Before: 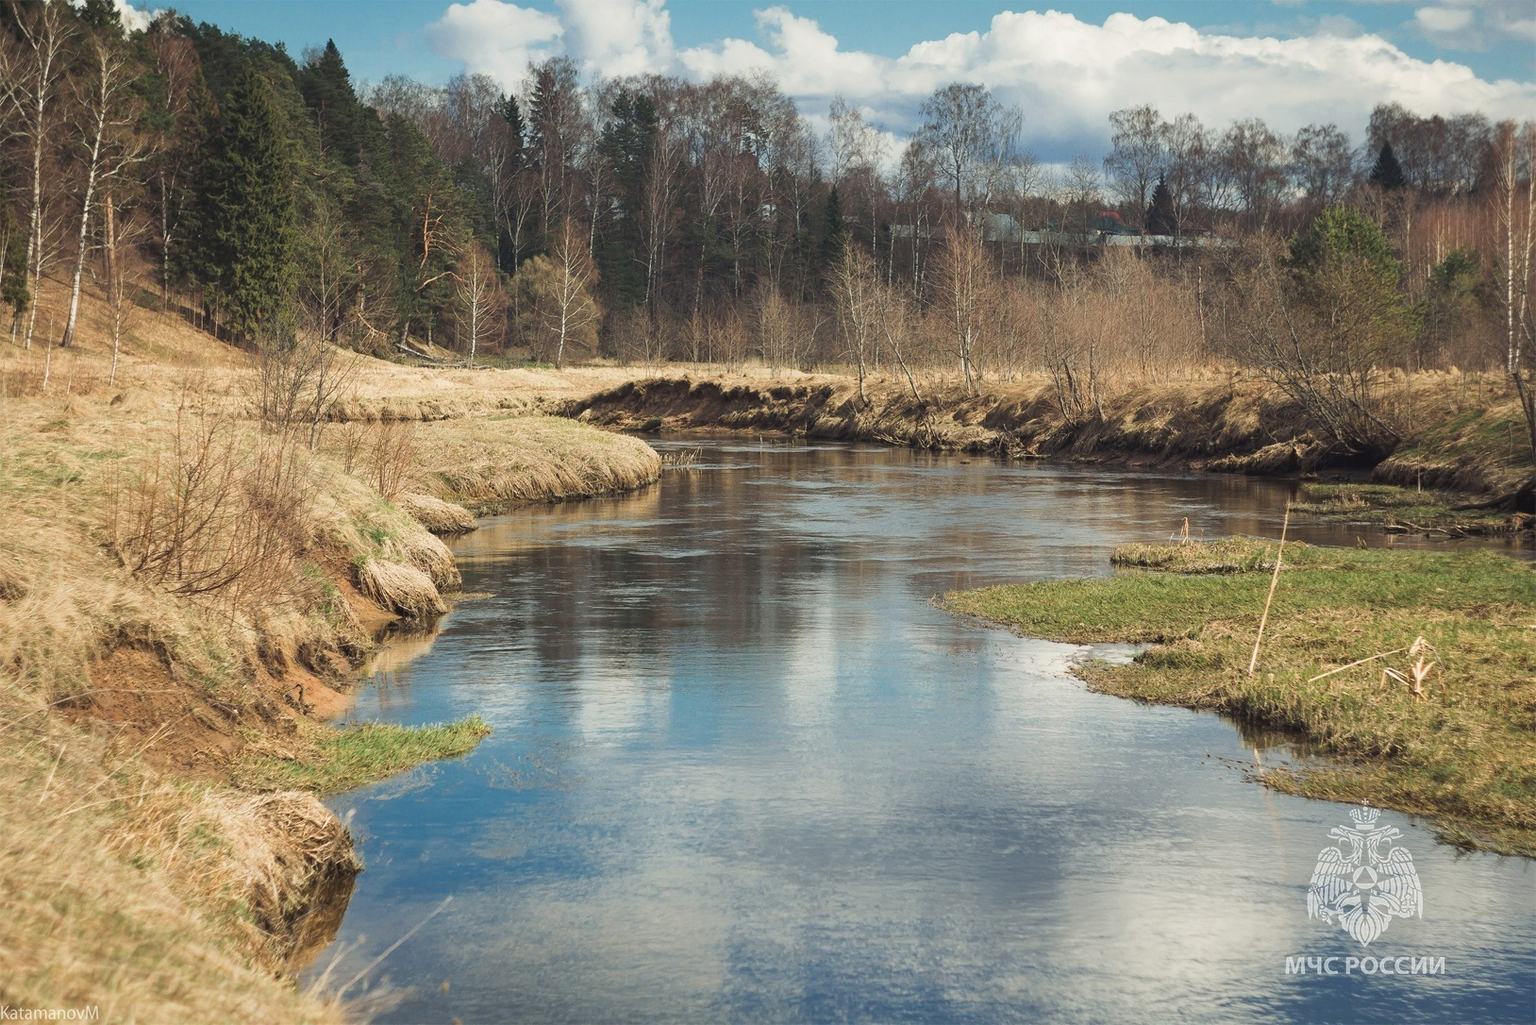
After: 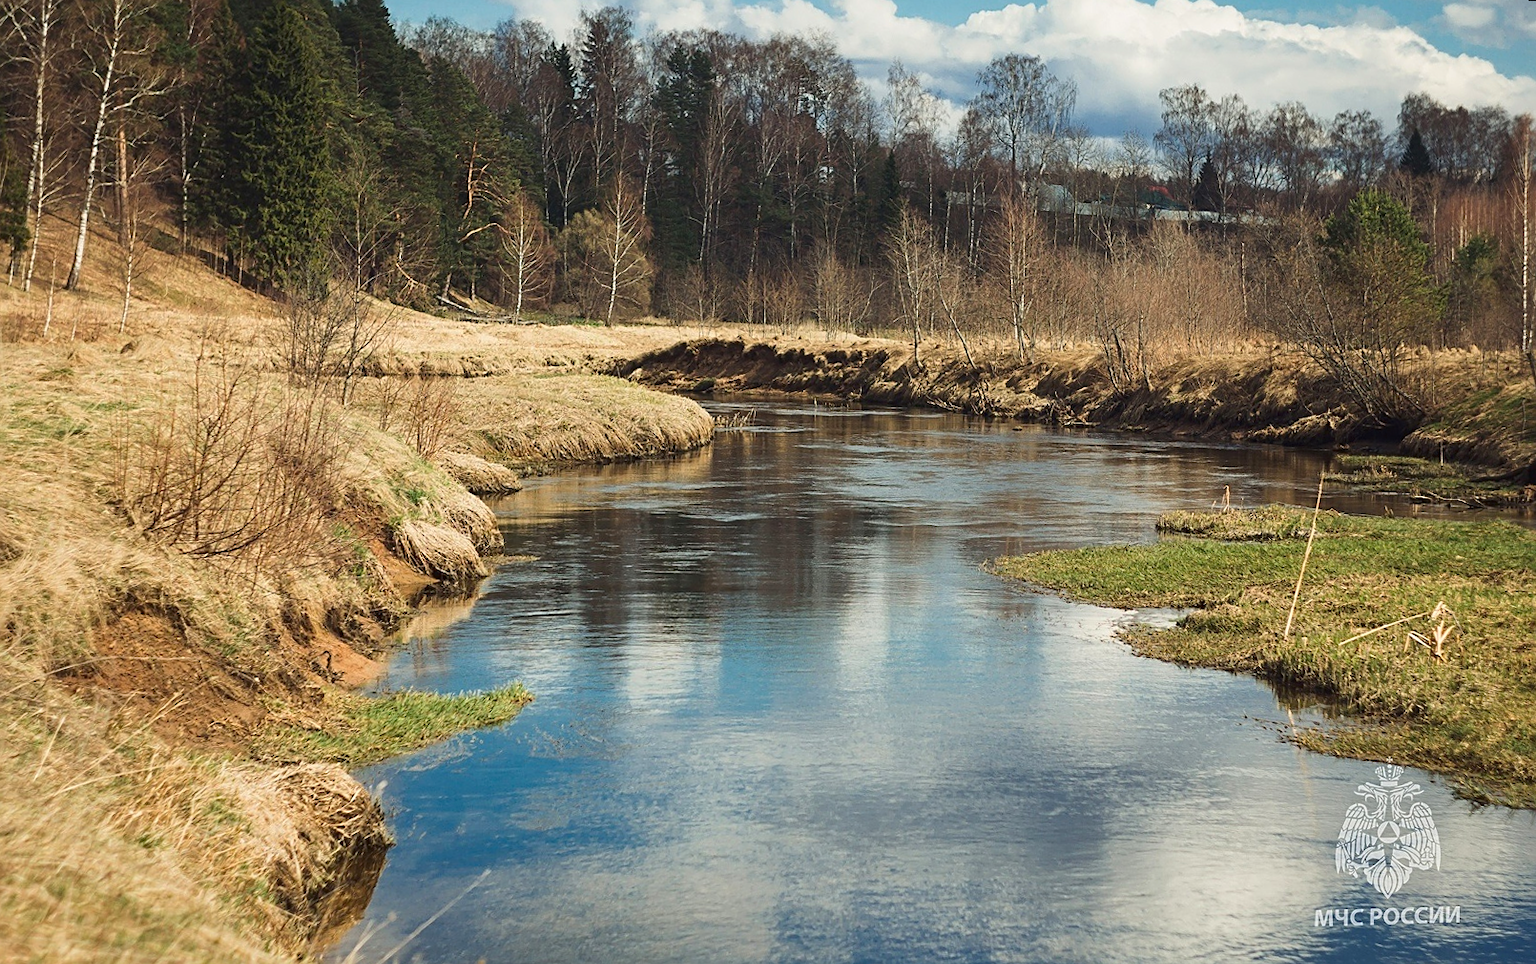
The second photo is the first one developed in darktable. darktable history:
sharpen: on, module defaults
contrast brightness saturation: contrast 0.13, brightness -0.05, saturation 0.16
rotate and perspective: rotation 0.679°, lens shift (horizontal) 0.136, crop left 0.009, crop right 0.991, crop top 0.078, crop bottom 0.95
